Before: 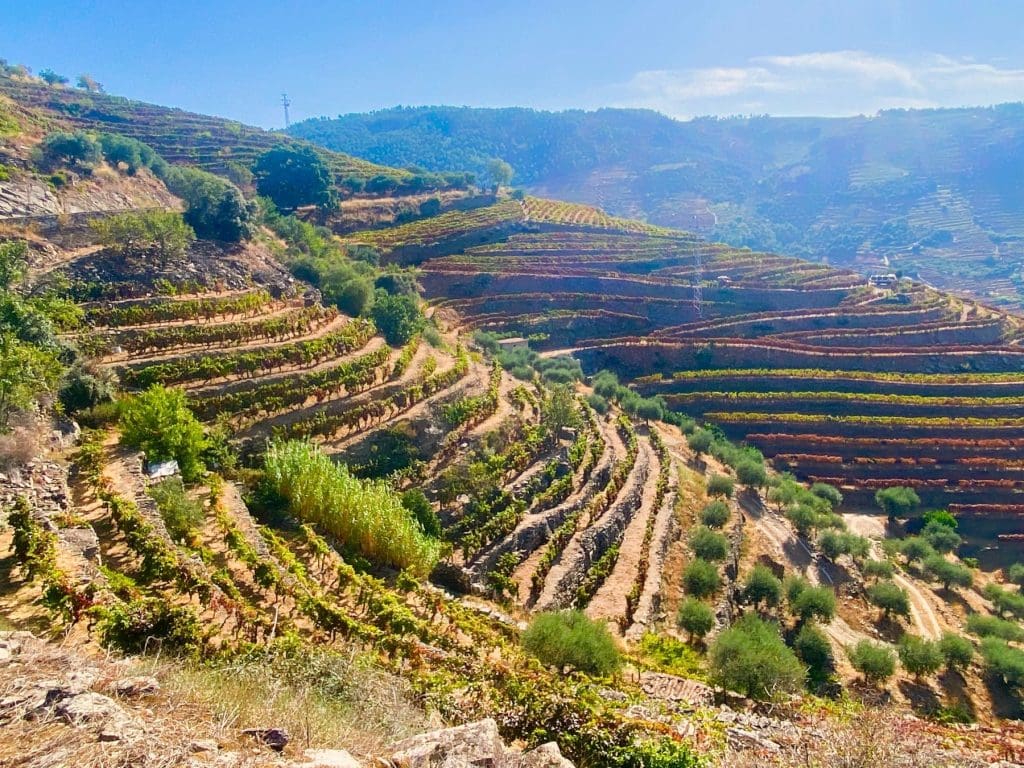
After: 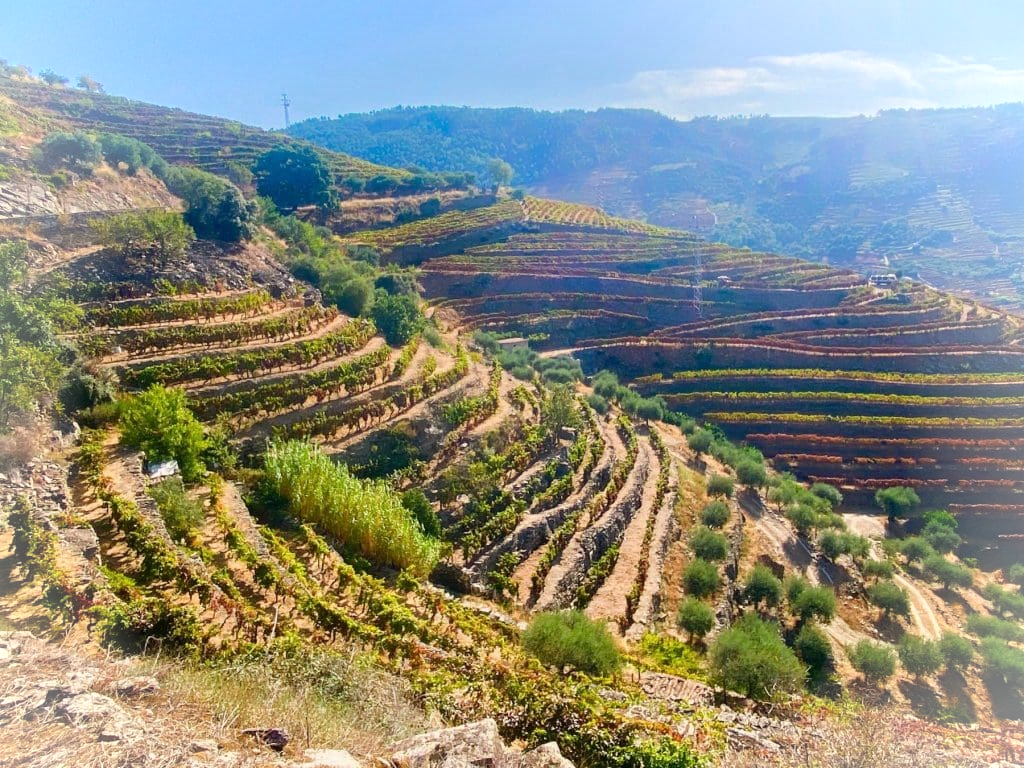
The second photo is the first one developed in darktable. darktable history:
vignetting: brightness 0.29, saturation 0, center (-0.038, 0.15), width/height ratio 1.094
